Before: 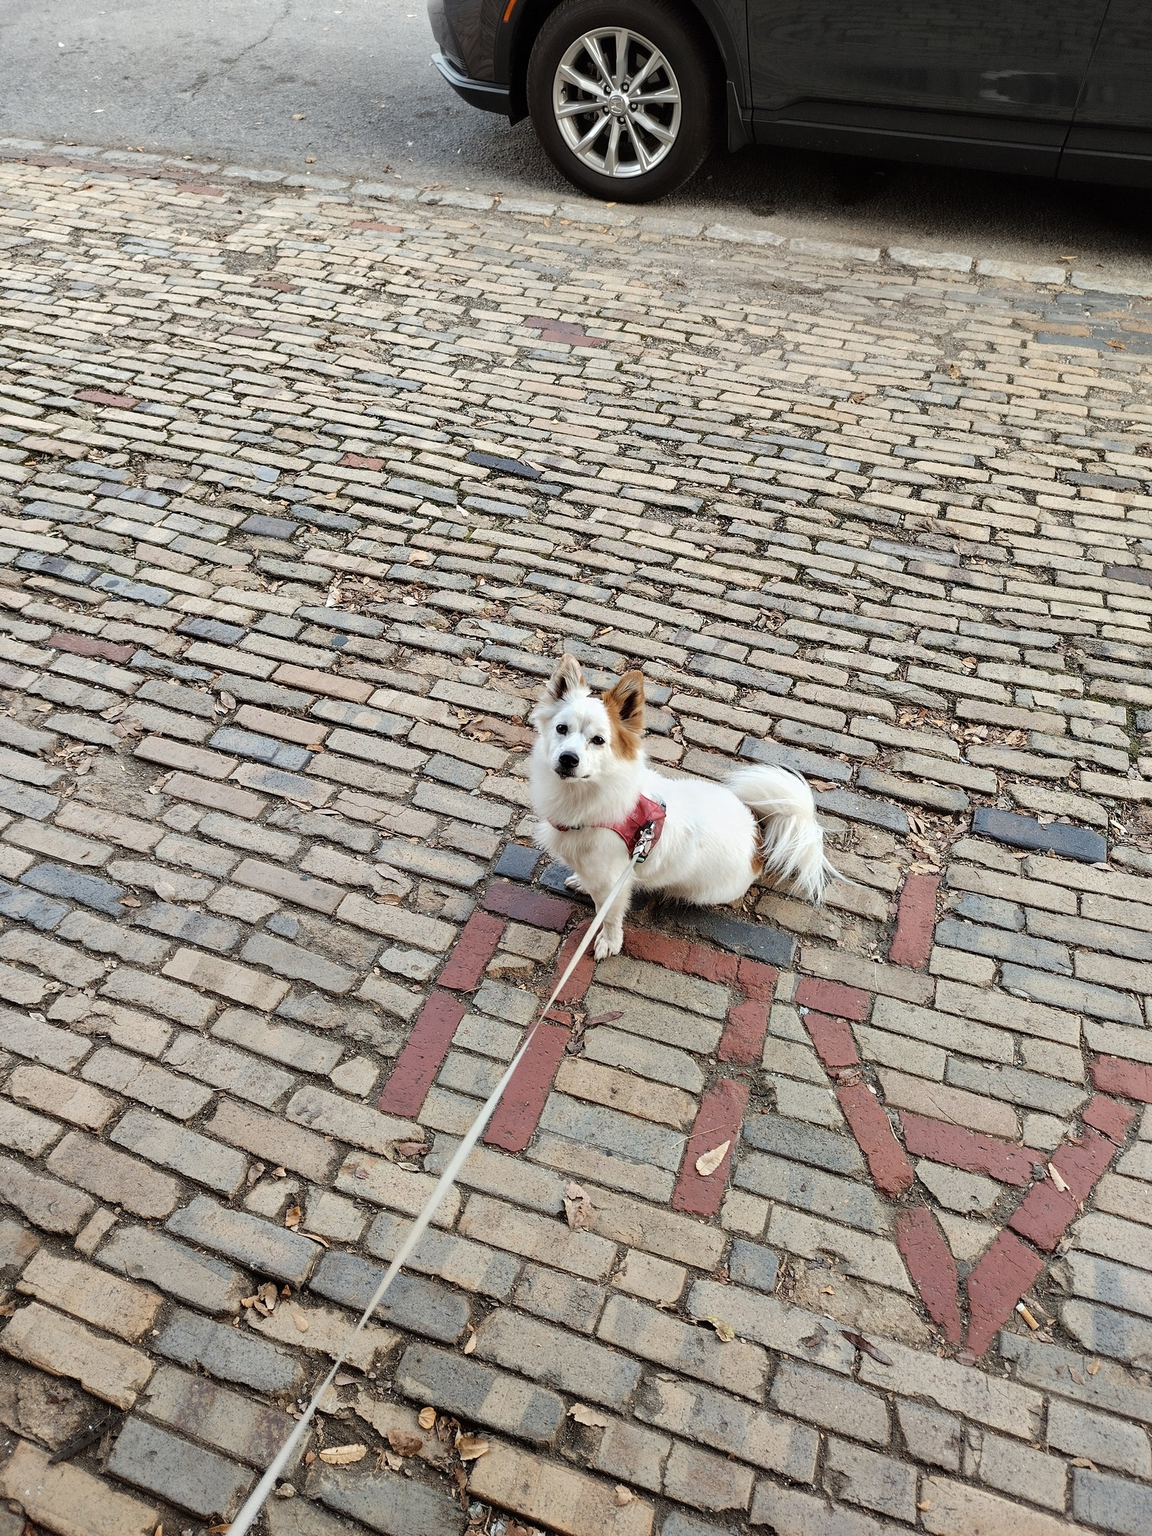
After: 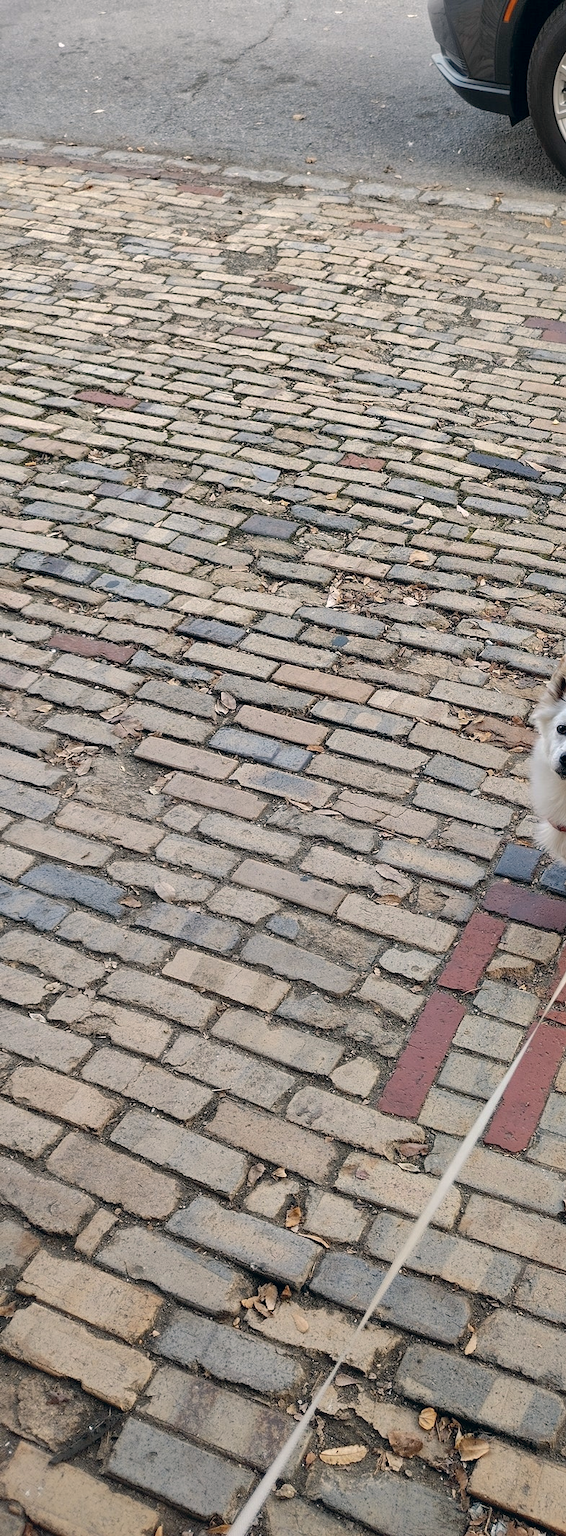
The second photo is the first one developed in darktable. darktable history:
crop and rotate: left 0%, top 0%, right 50.845%
shadows and highlights: on, module defaults
white balance: red 0.982, blue 1.018
color correction: highlights a* 5.38, highlights b* 5.3, shadows a* -4.26, shadows b* -5.11
